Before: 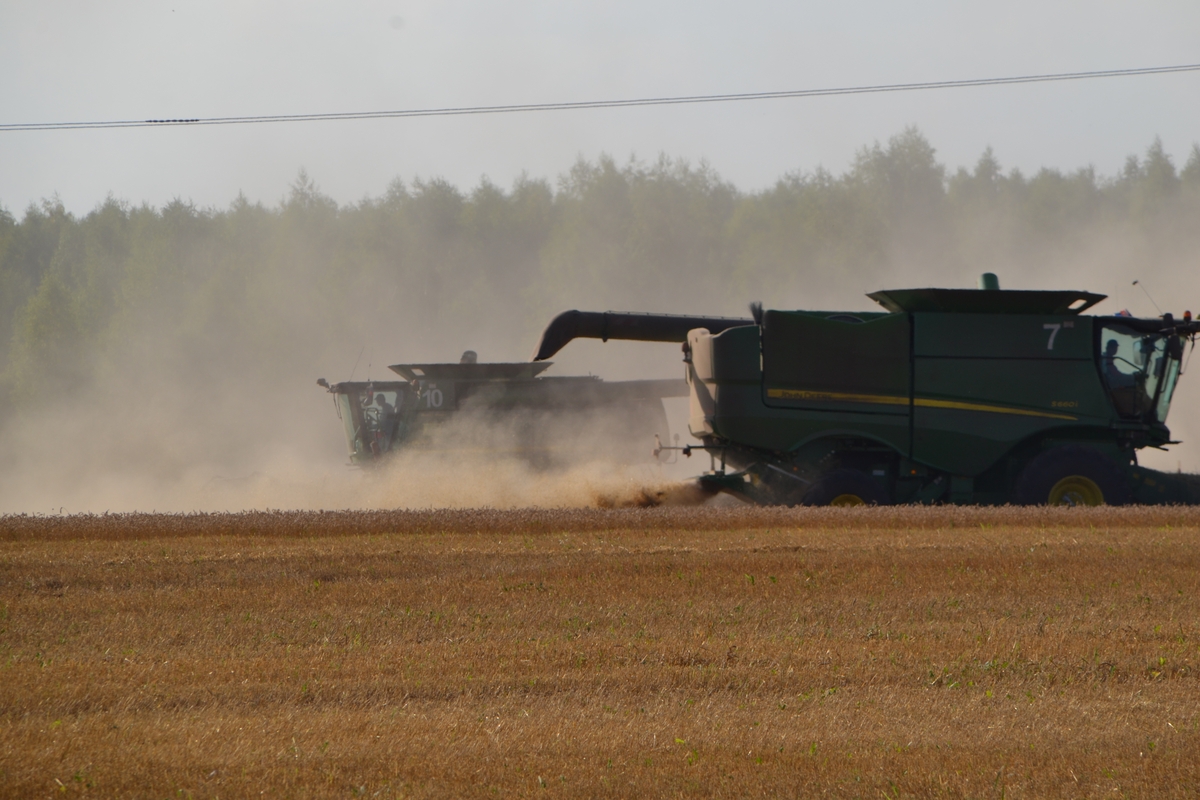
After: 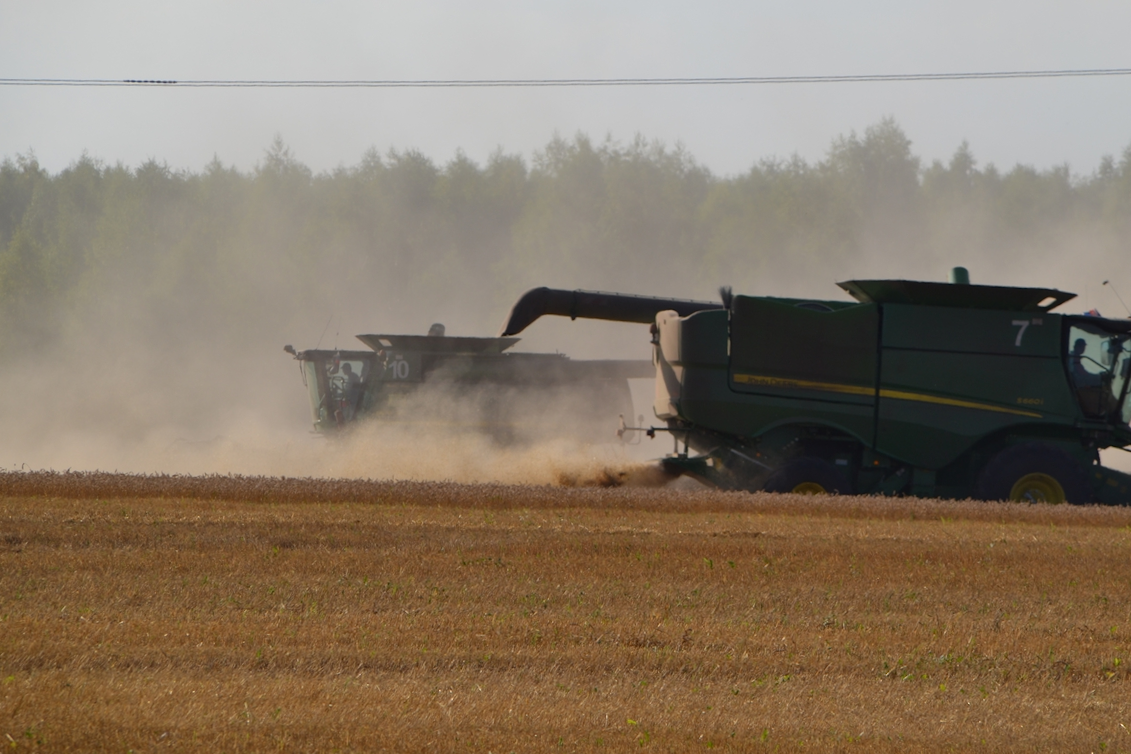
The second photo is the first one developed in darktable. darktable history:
crop and rotate: angle -2.35°
